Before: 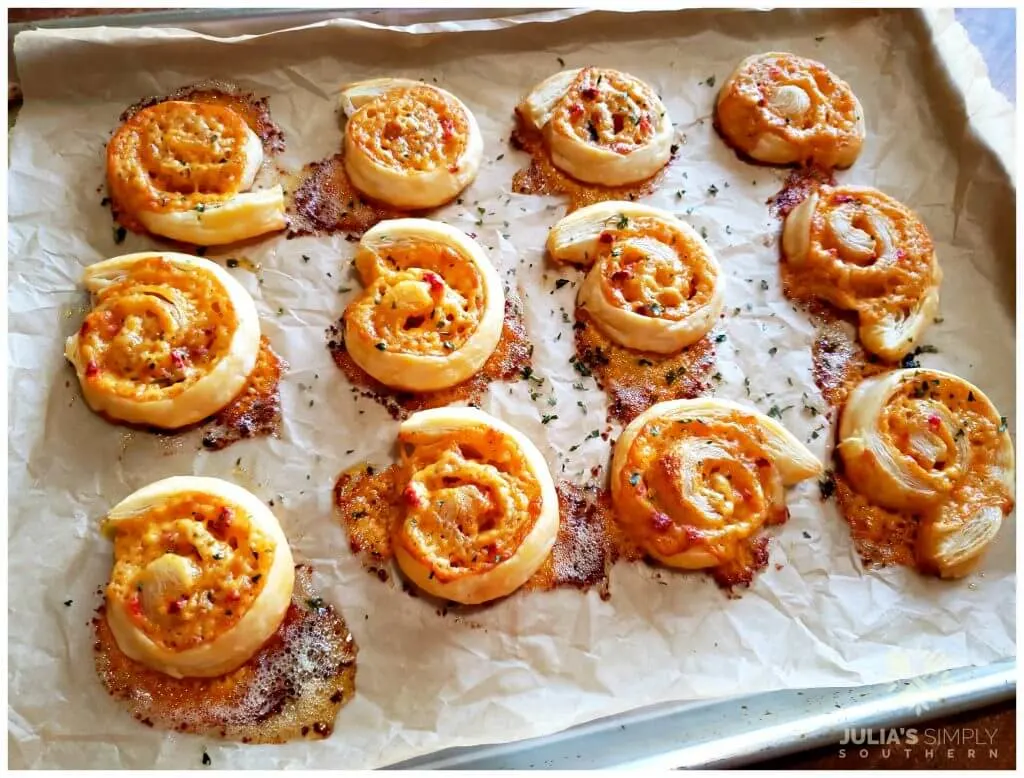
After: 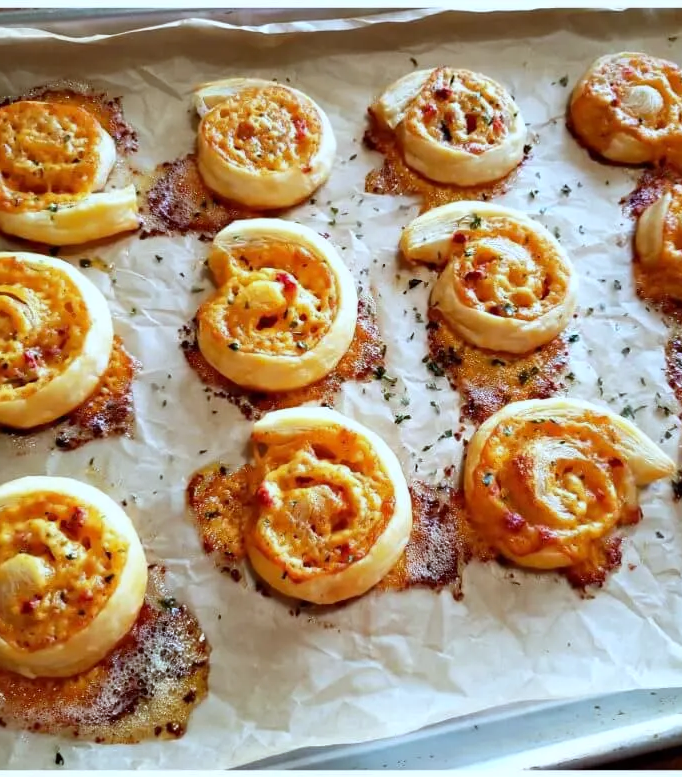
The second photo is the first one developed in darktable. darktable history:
crop and rotate: left 14.436%, right 18.898%
white balance: red 0.925, blue 1.046
exposure: compensate highlight preservation false
